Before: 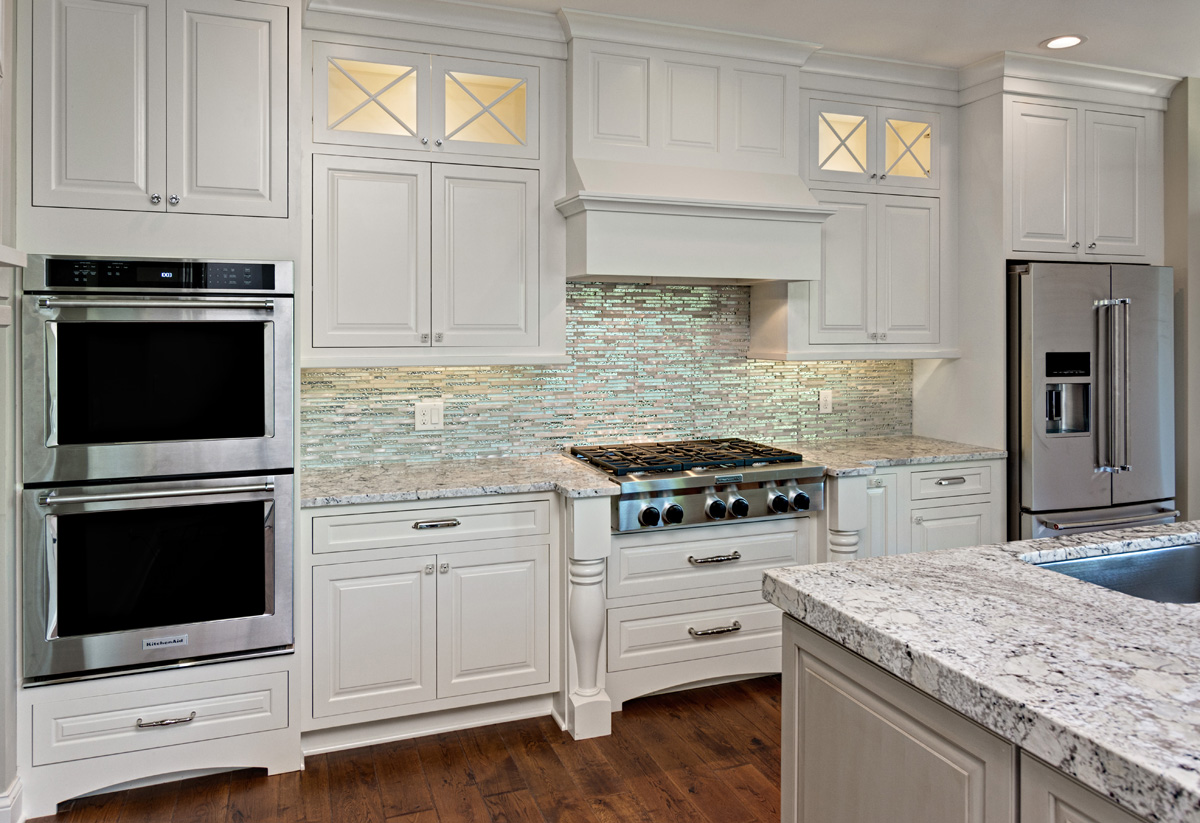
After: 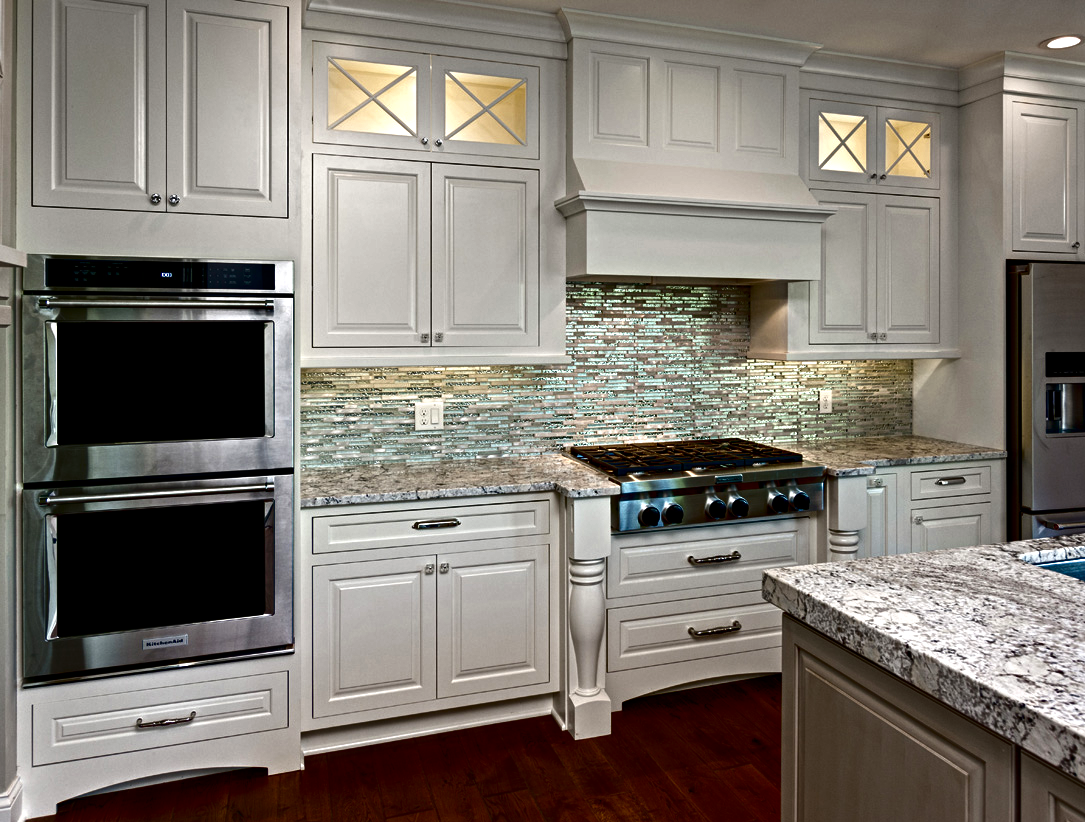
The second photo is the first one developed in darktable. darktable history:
color balance rgb: shadows lift › luminance -20%, power › hue 72.24°, highlights gain › luminance 15%, global offset › hue 171.6°, perceptual saturation grading › global saturation 14.09%, perceptual saturation grading › highlights -25%, perceptual saturation grading › shadows 25%, global vibrance 25%, contrast 10%
contrast brightness saturation: brightness -0.52
crop: right 9.509%, bottom 0.031%
exposure: exposure 0.02 EV, compensate highlight preservation false
